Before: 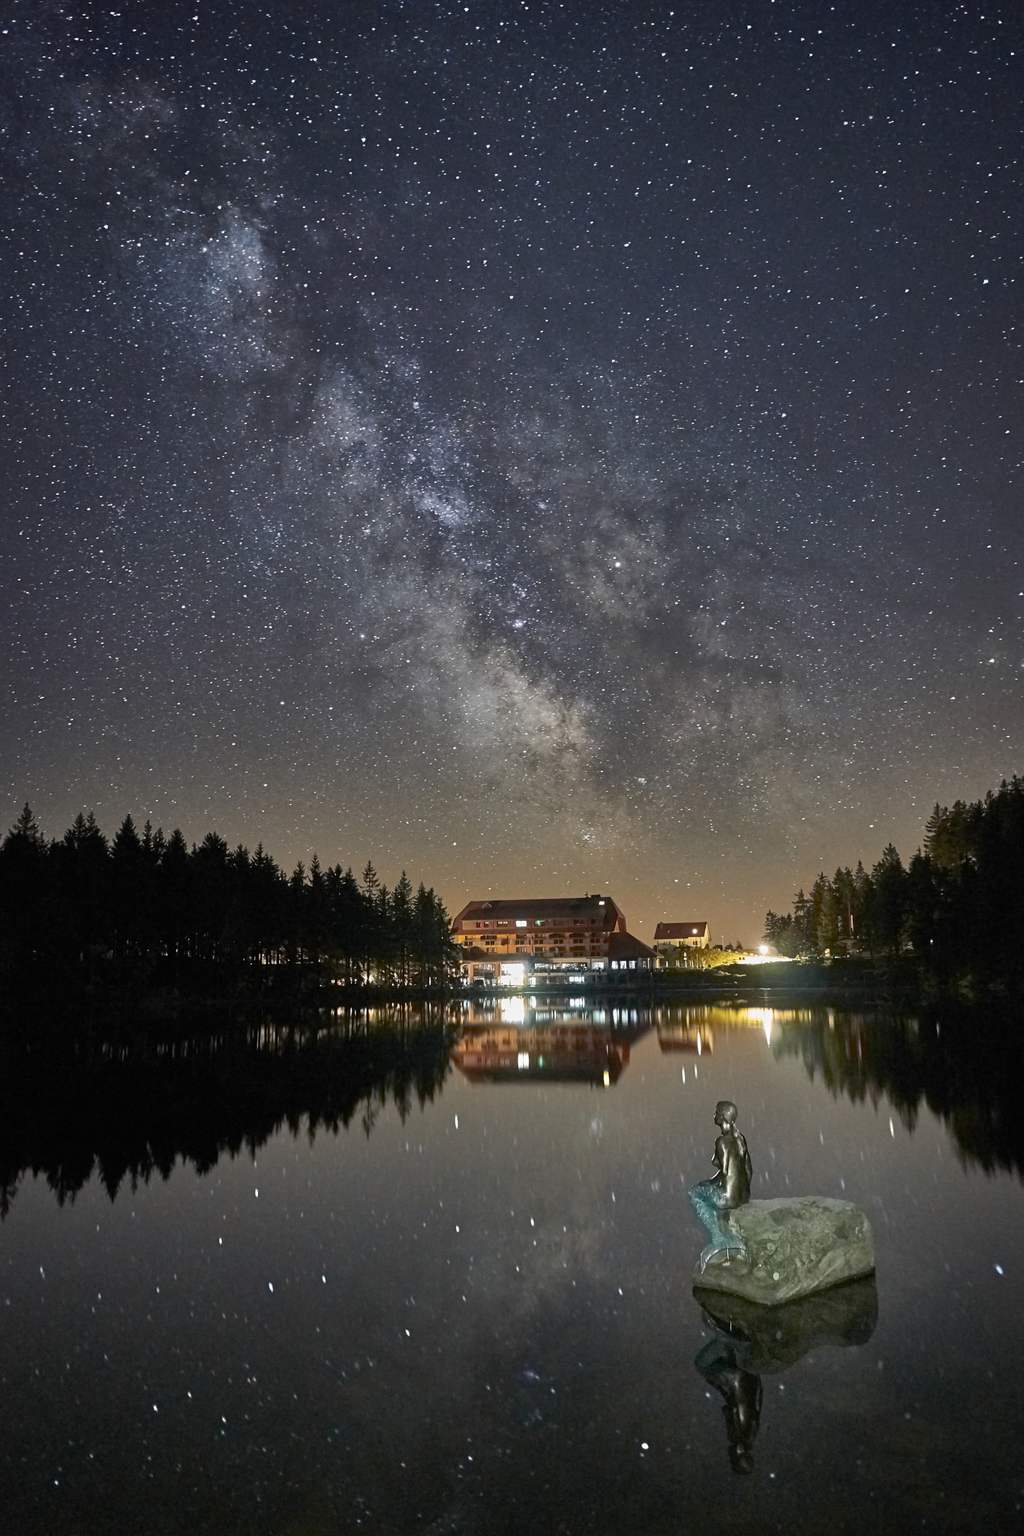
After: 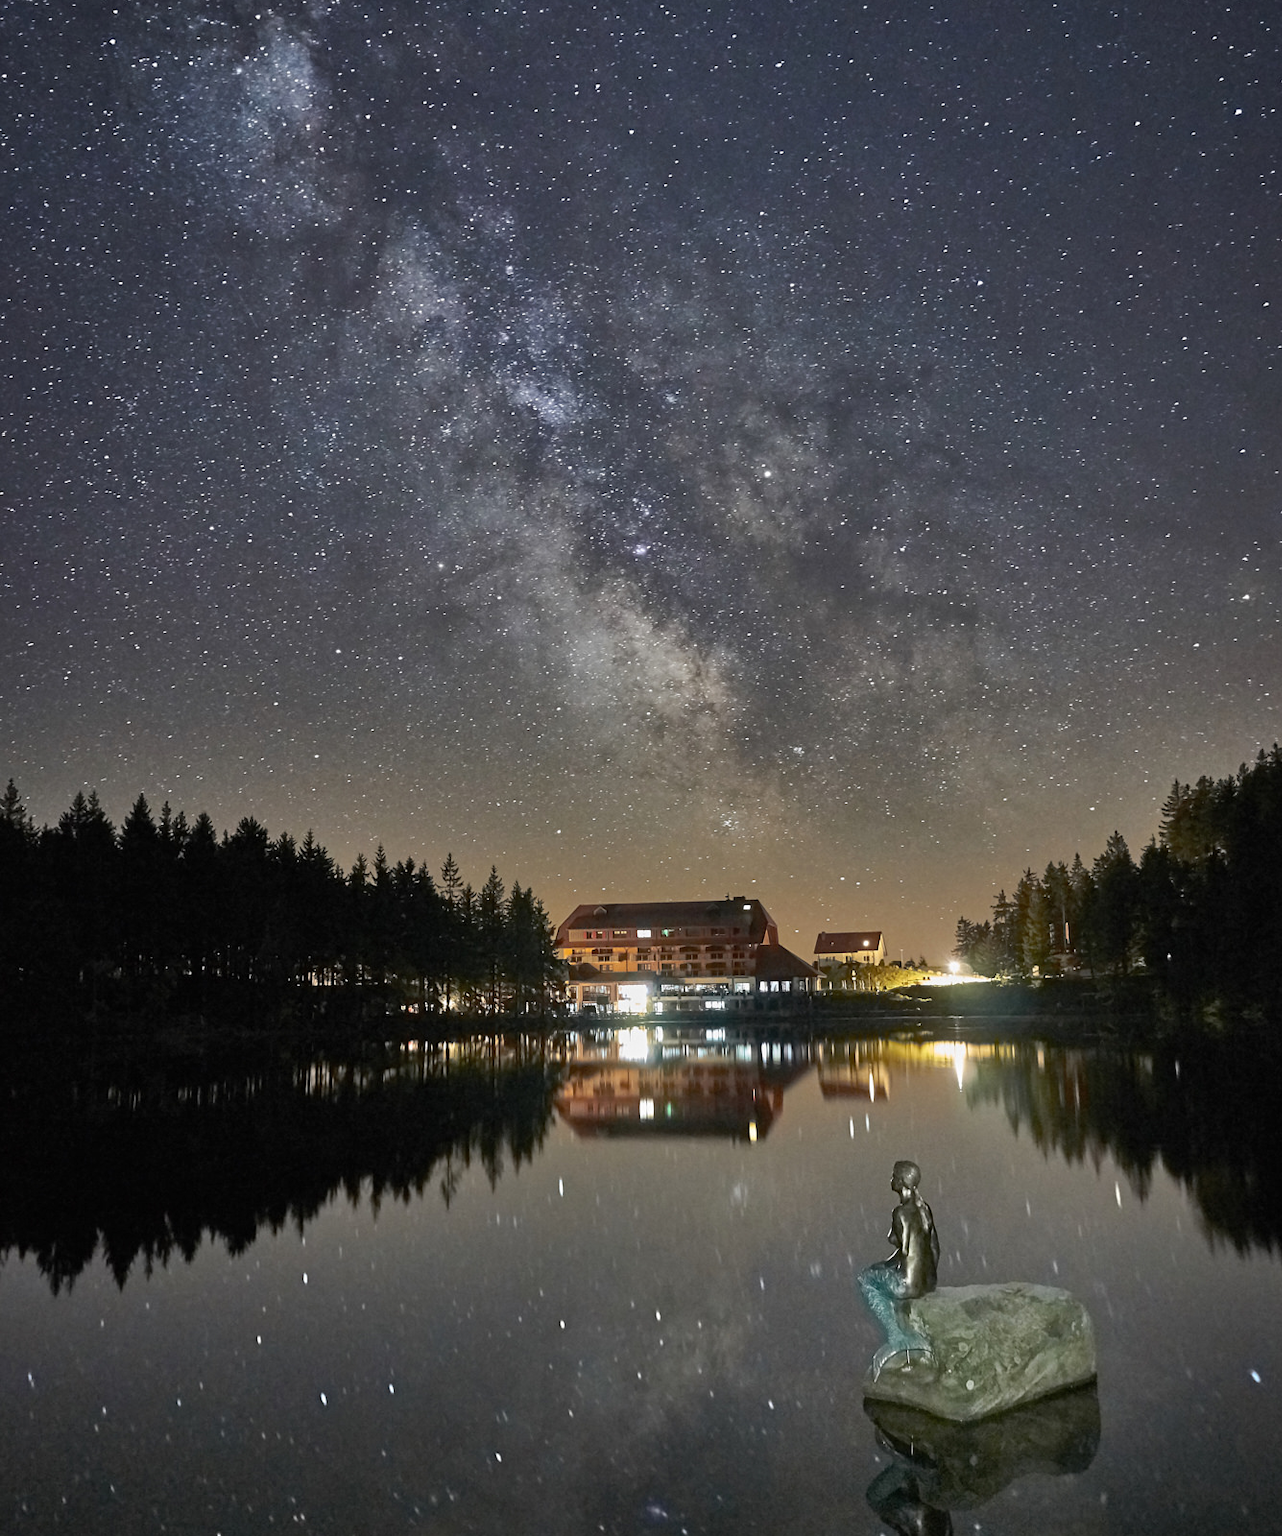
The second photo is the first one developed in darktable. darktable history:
shadows and highlights: shadows 29.79, highlights -30.28, low approximation 0.01, soften with gaussian
crop and rotate: left 1.81%, top 12.663%, right 0.298%, bottom 9.173%
